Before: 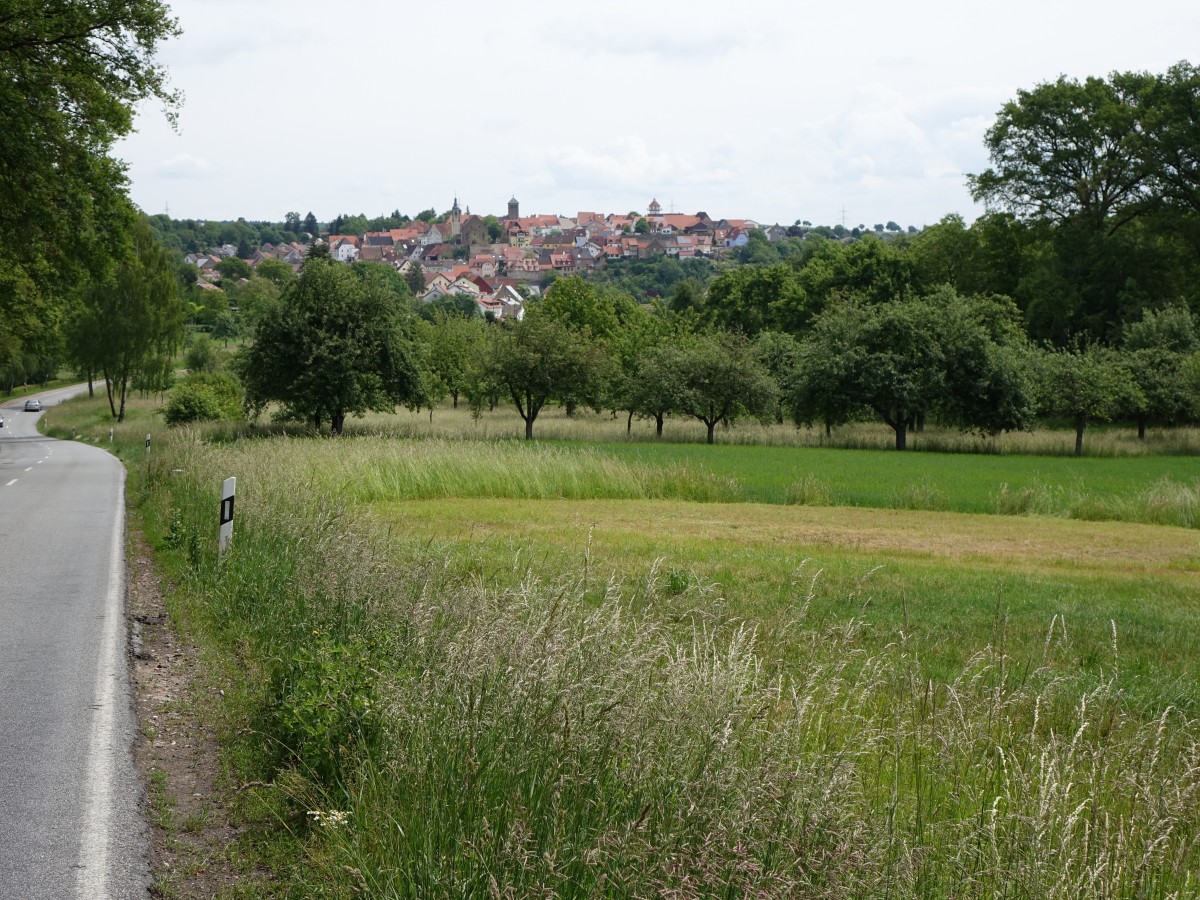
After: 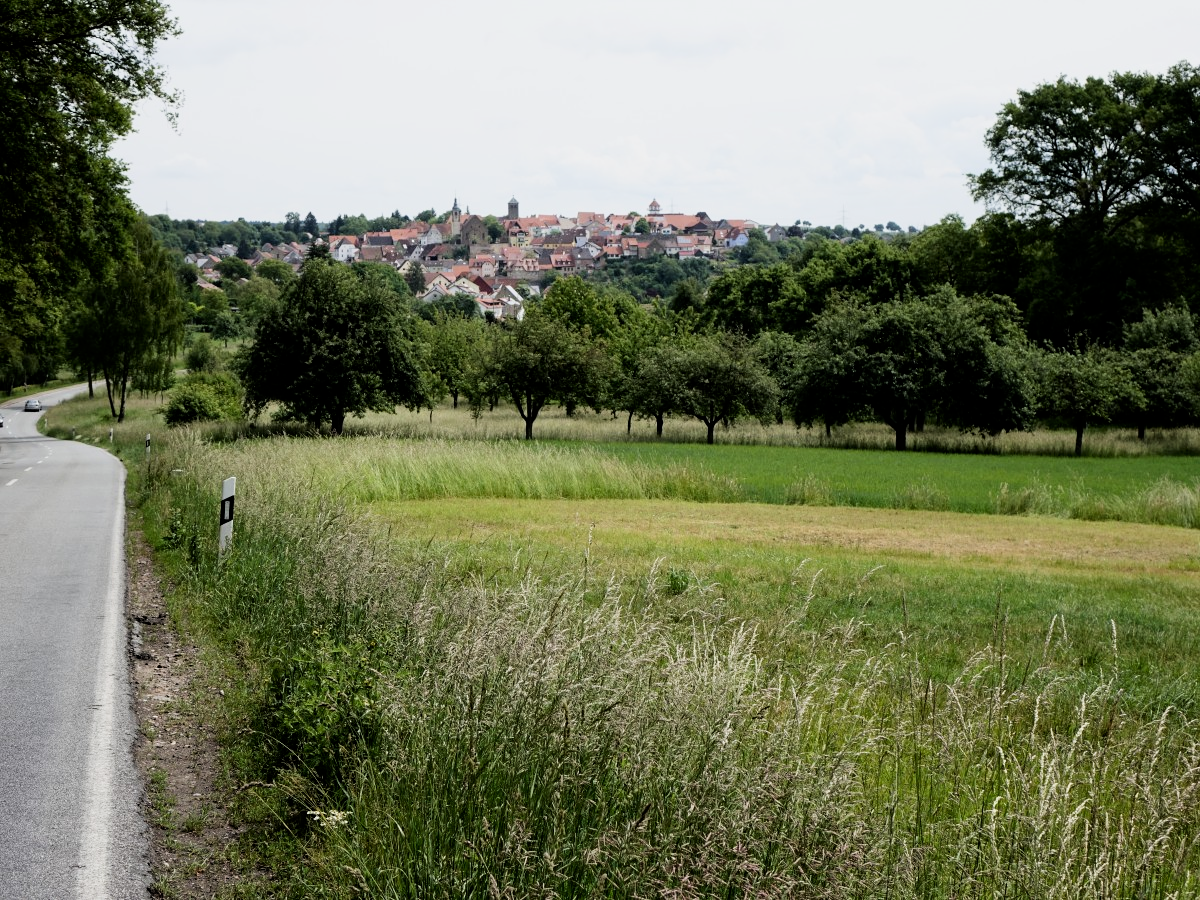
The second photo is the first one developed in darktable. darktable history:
contrast brightness saturation: contrast 0.137
exposure: black level correction 0.002, exposure 0.149 EV, compensate highlight preservation false
filmic rgb: black relative exposure -5.1 EV, white relative exposure 3.51 EV, threshold 5.98 EV, hardness 3.18, contrast 1.187, highlights saturation mix -30.18%, iterations of high-quality reconstruction 0, enable highlight reconstruction true
